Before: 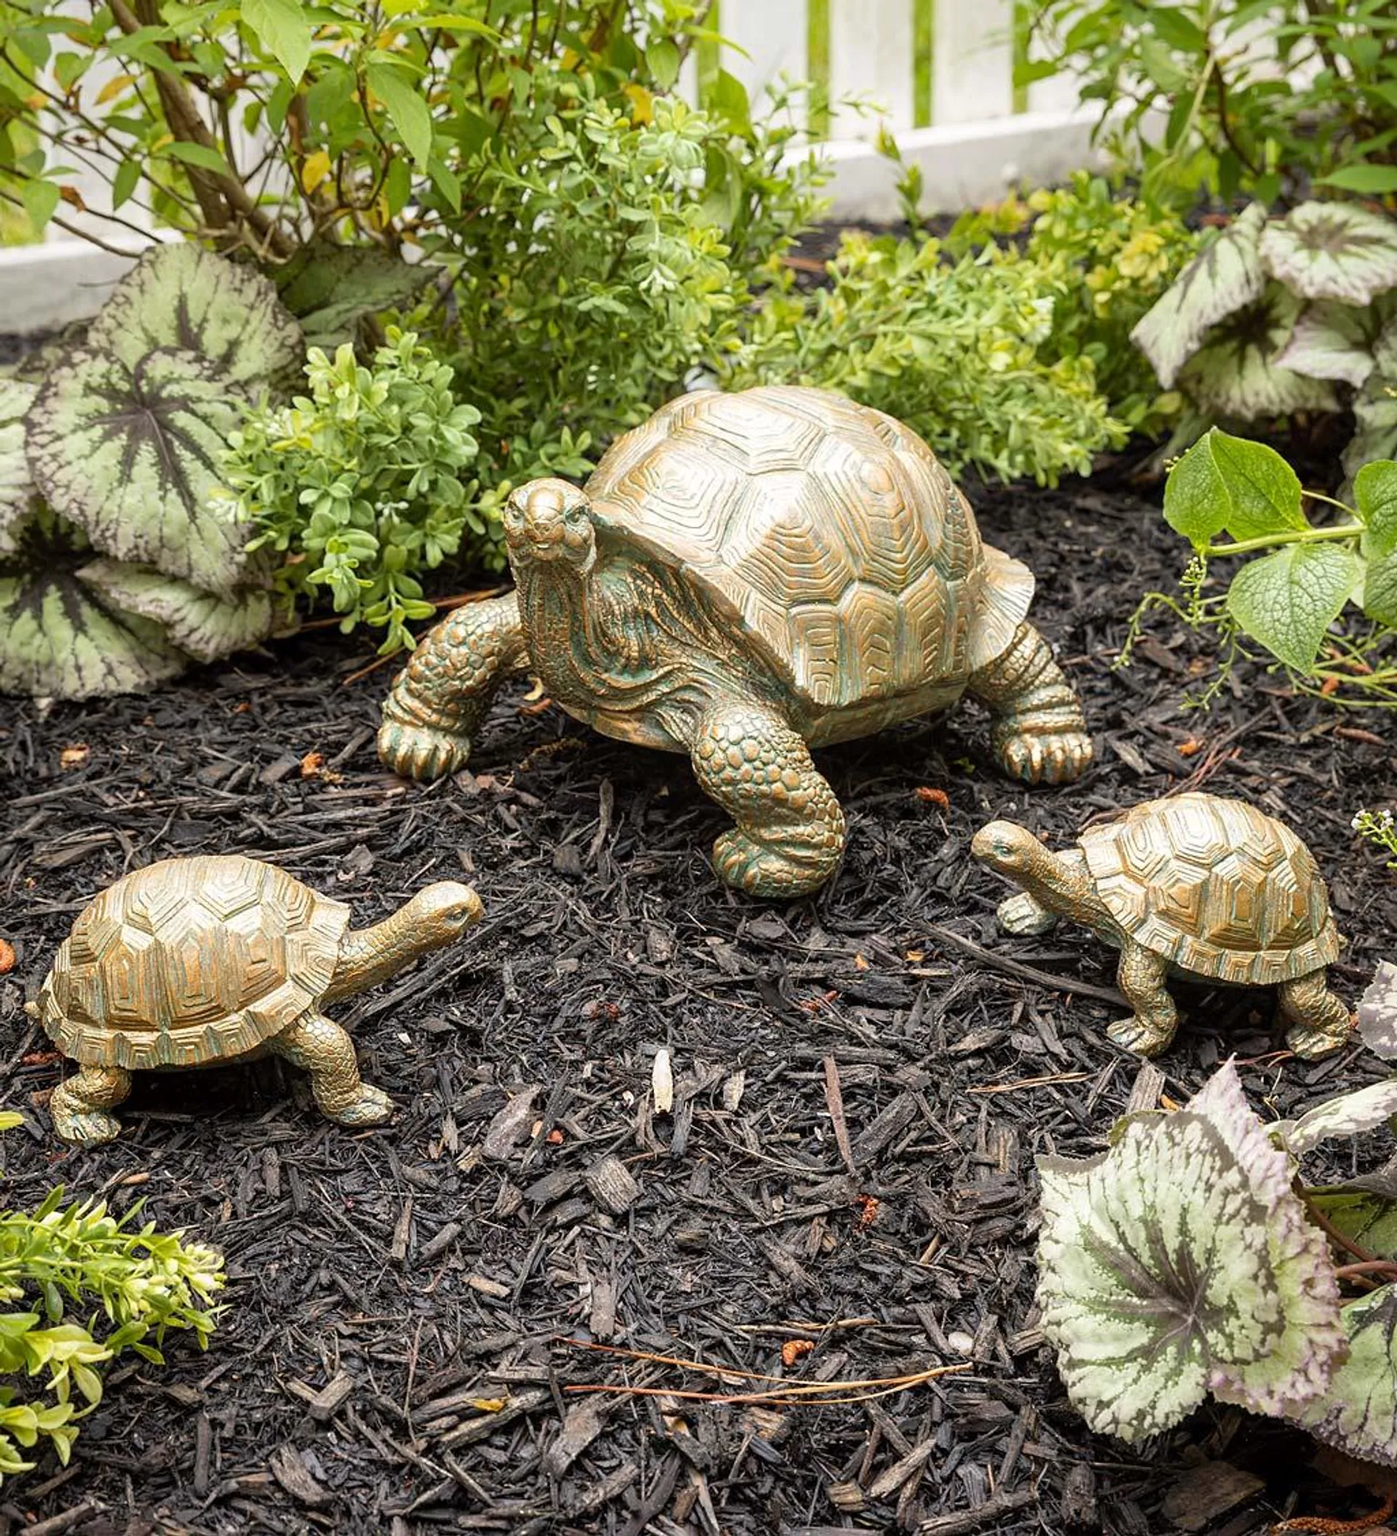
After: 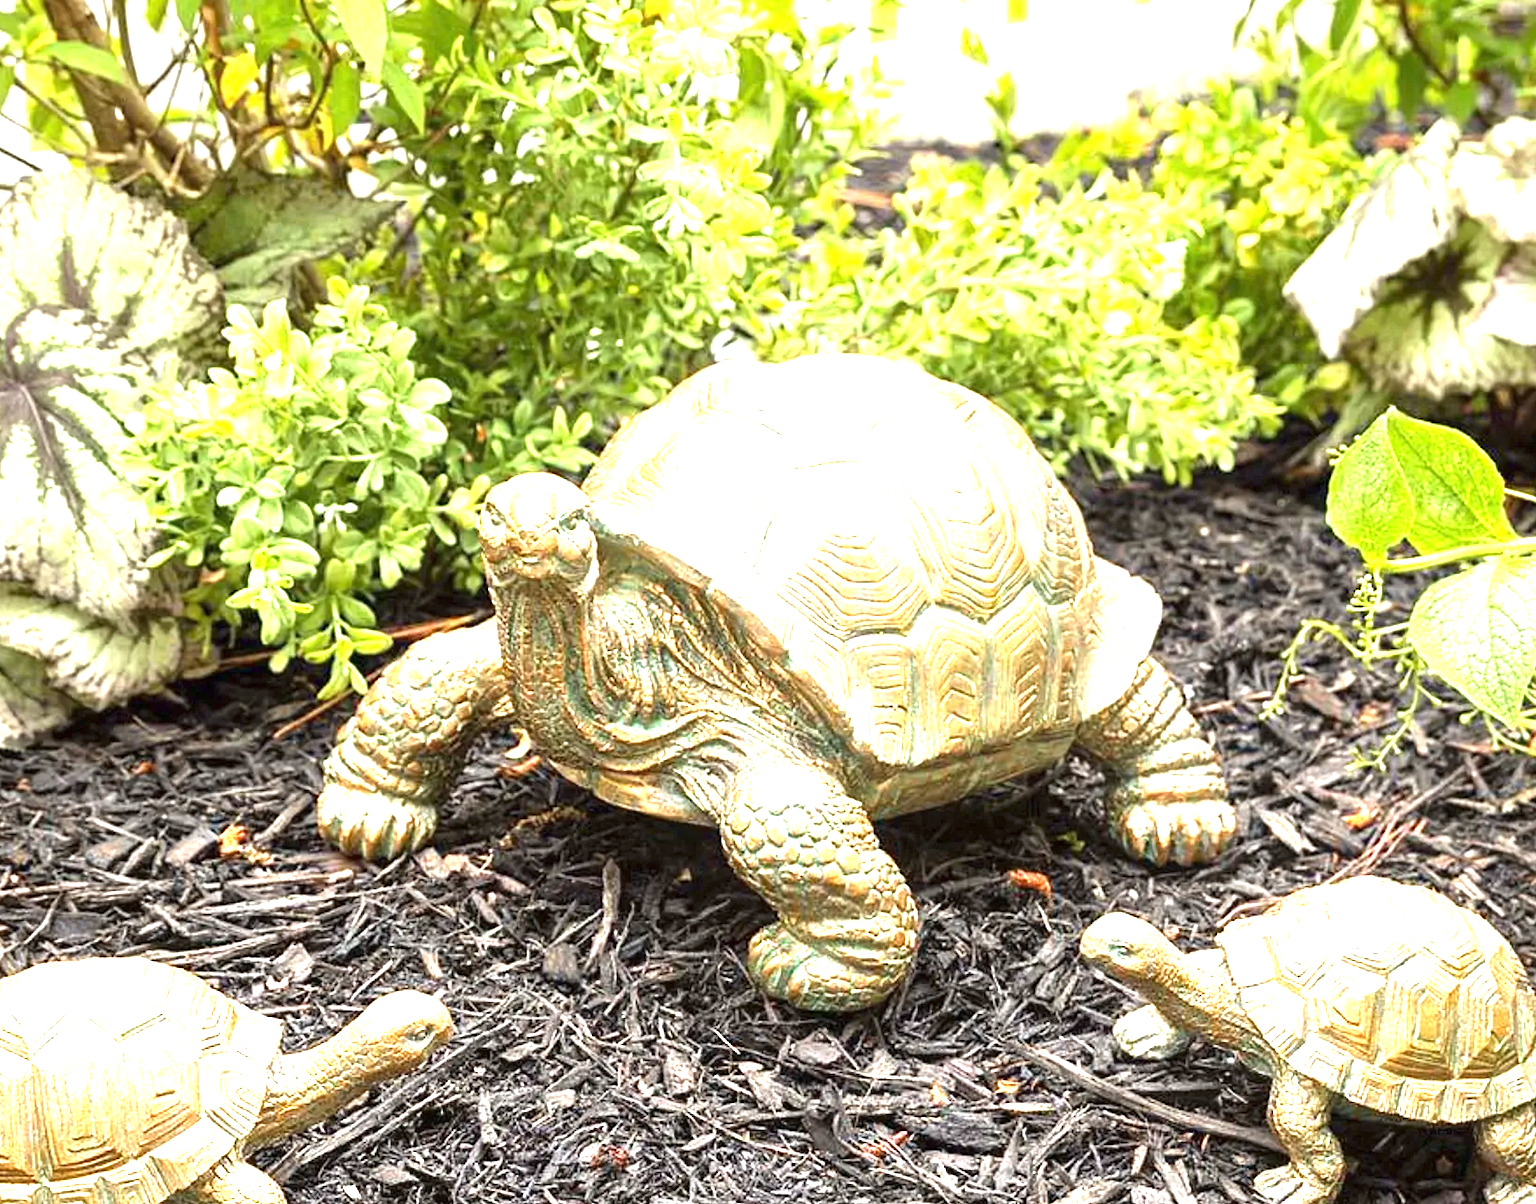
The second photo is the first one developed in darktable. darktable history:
exposure: black level correction 0, exposure 1.703 EV, compensate exposure bias true, compensate highlight preservation false
crop and rotate: left 9.337%, top 7.16%, right 5.023%, bottom 31.759%
